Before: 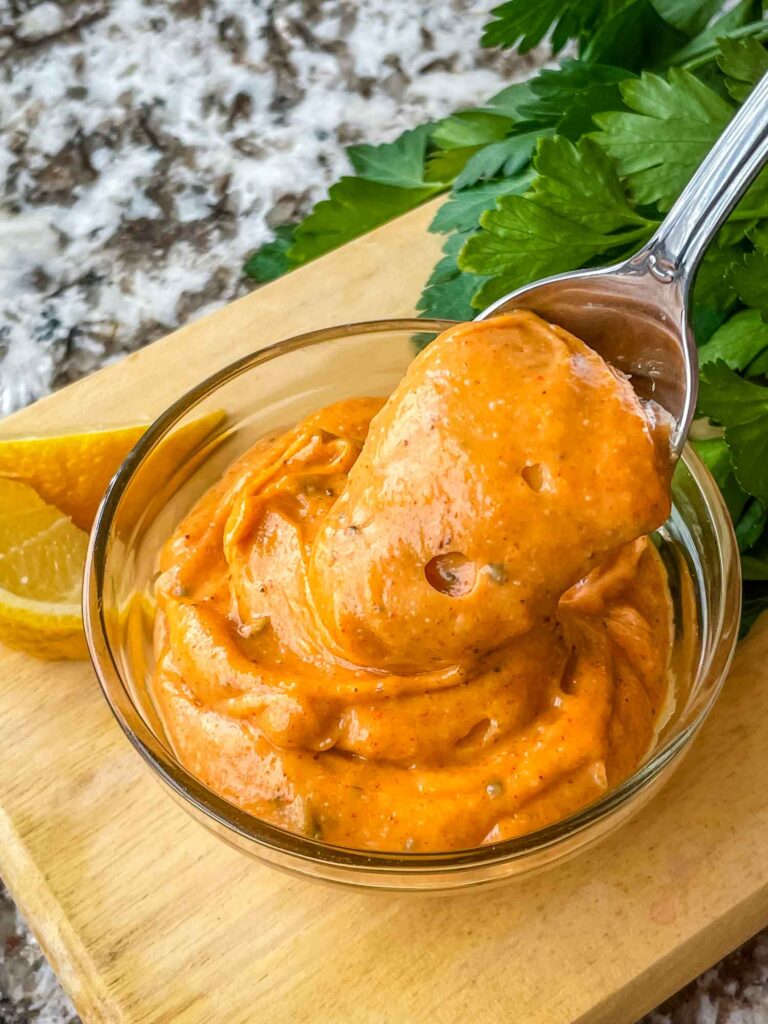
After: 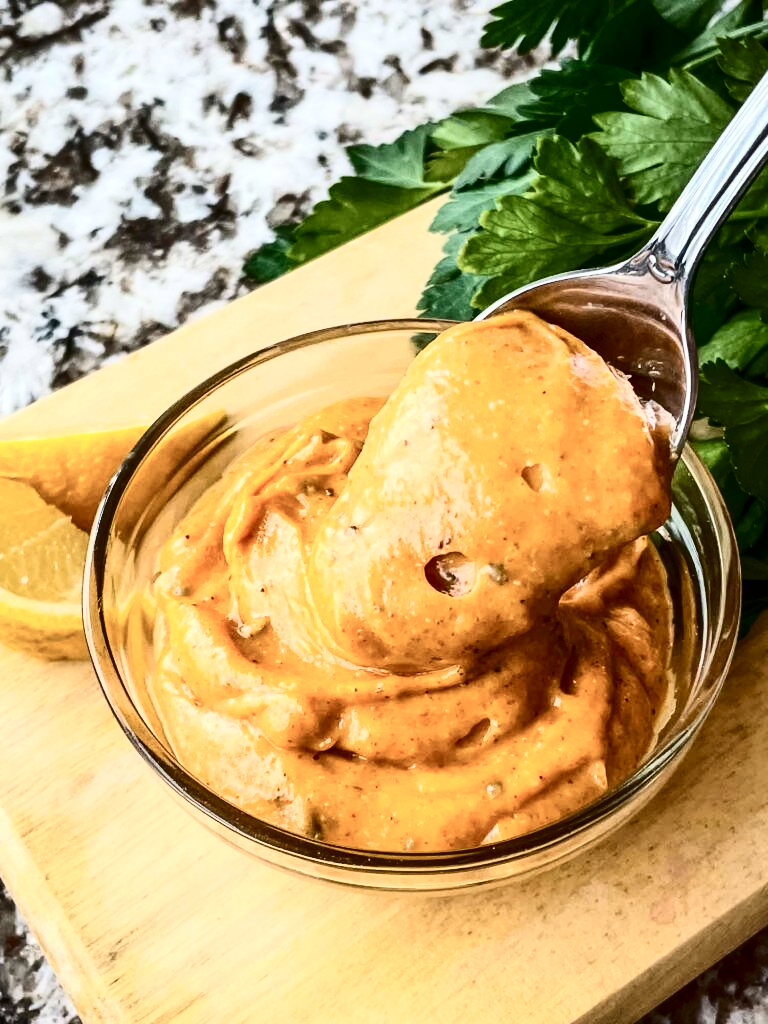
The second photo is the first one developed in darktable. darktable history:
contrast brightness saturation: contrast 0.506, saturation -0.103
